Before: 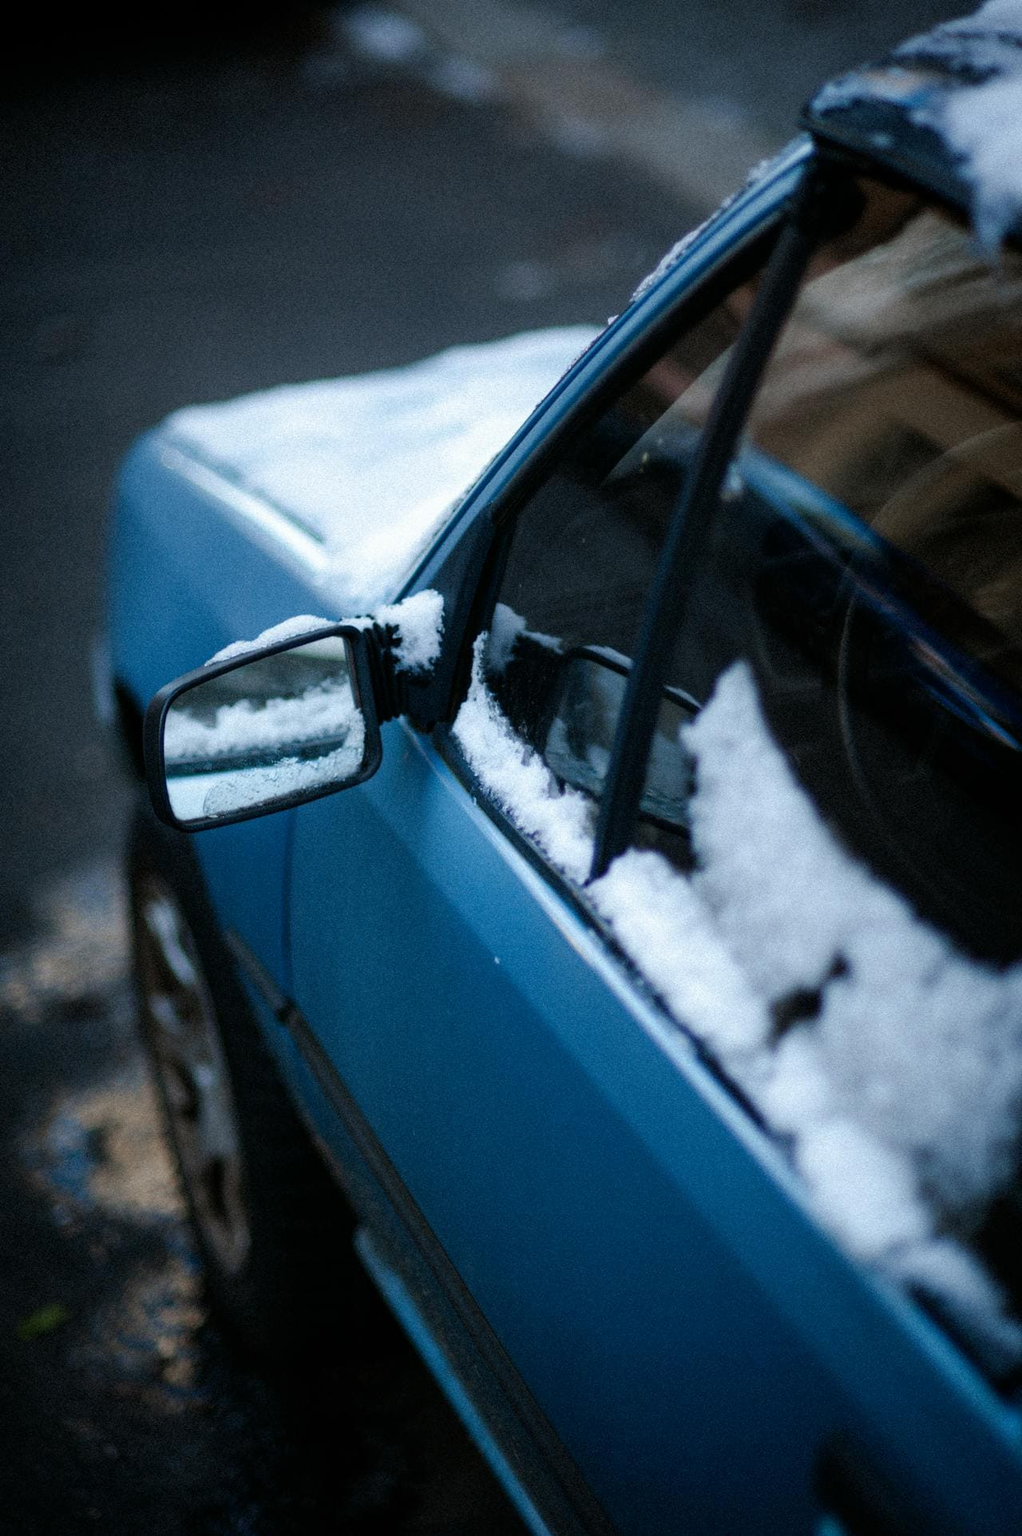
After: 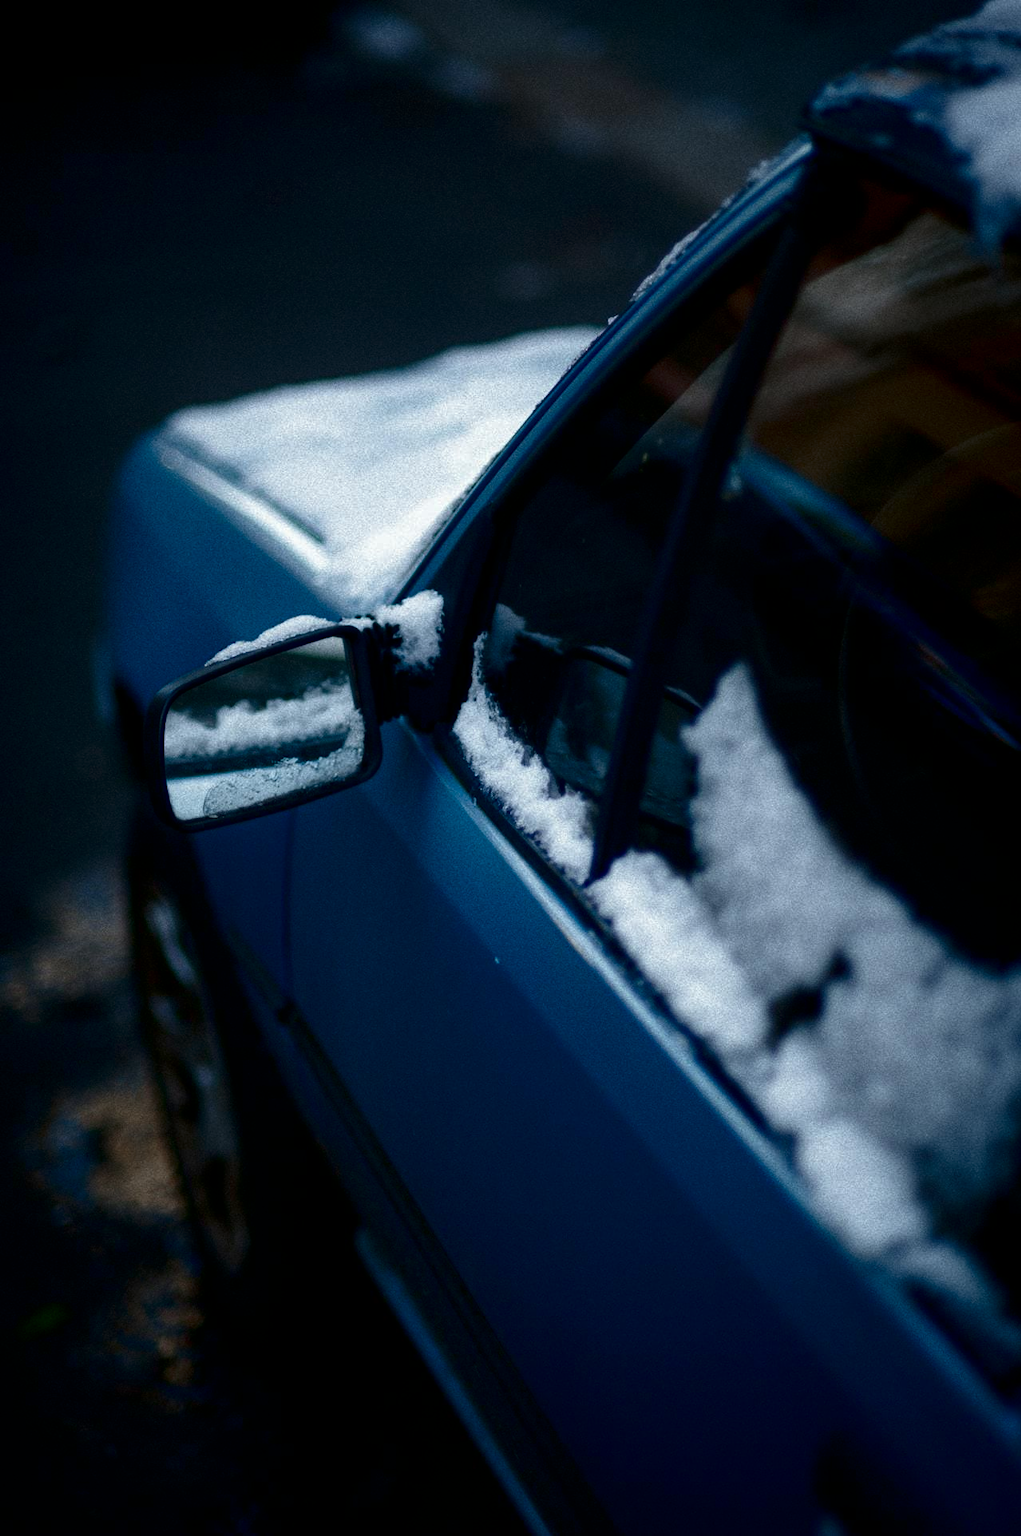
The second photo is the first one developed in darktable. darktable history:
contrast brightness saturation: brightness -0.509
